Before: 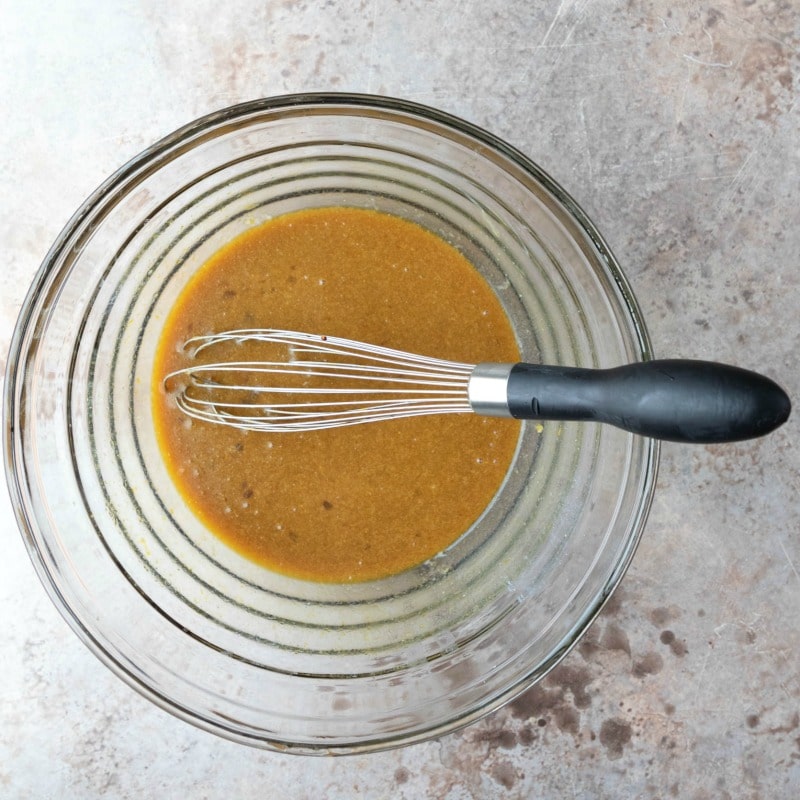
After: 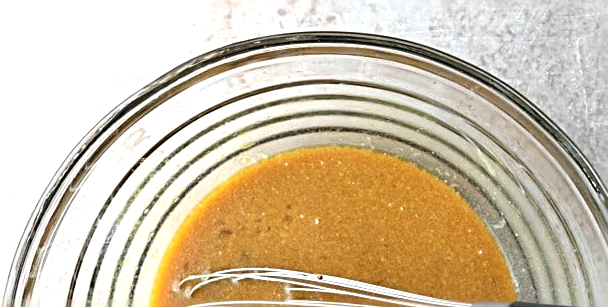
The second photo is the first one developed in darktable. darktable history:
exposure: black level correction 0, exposure 0.499 EV, compensate highlight preservation false
sharpen: radius 2.804, amount 0.715
crop: left 0.509%, top 7.64%, right 23.416%, bottom 53.903%
